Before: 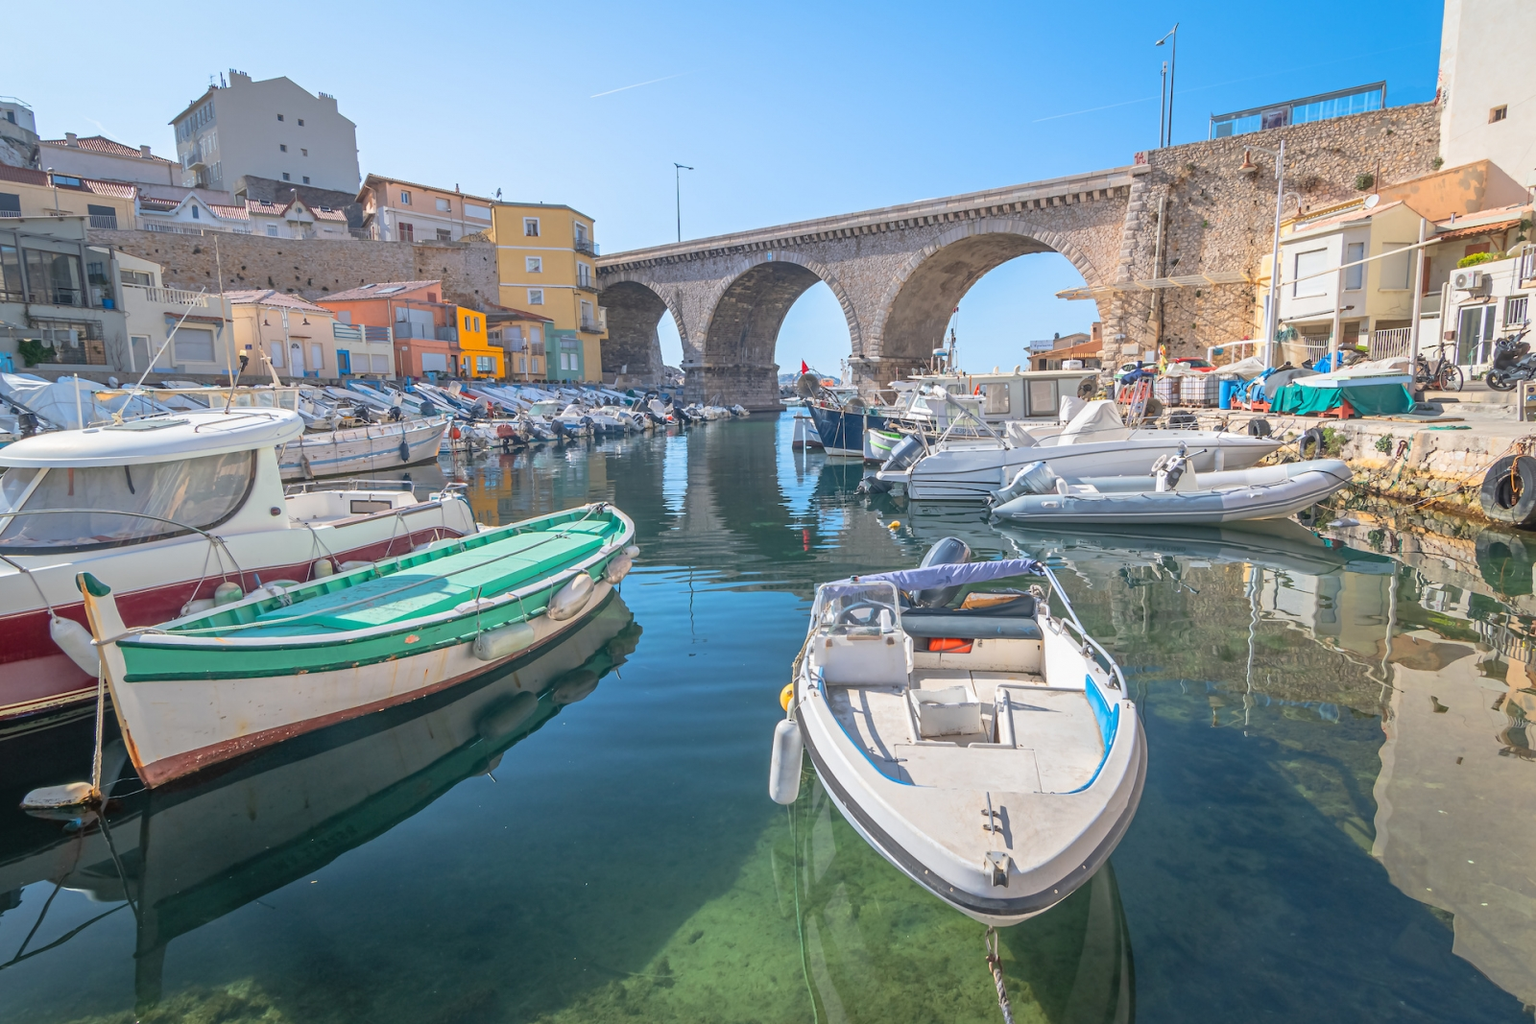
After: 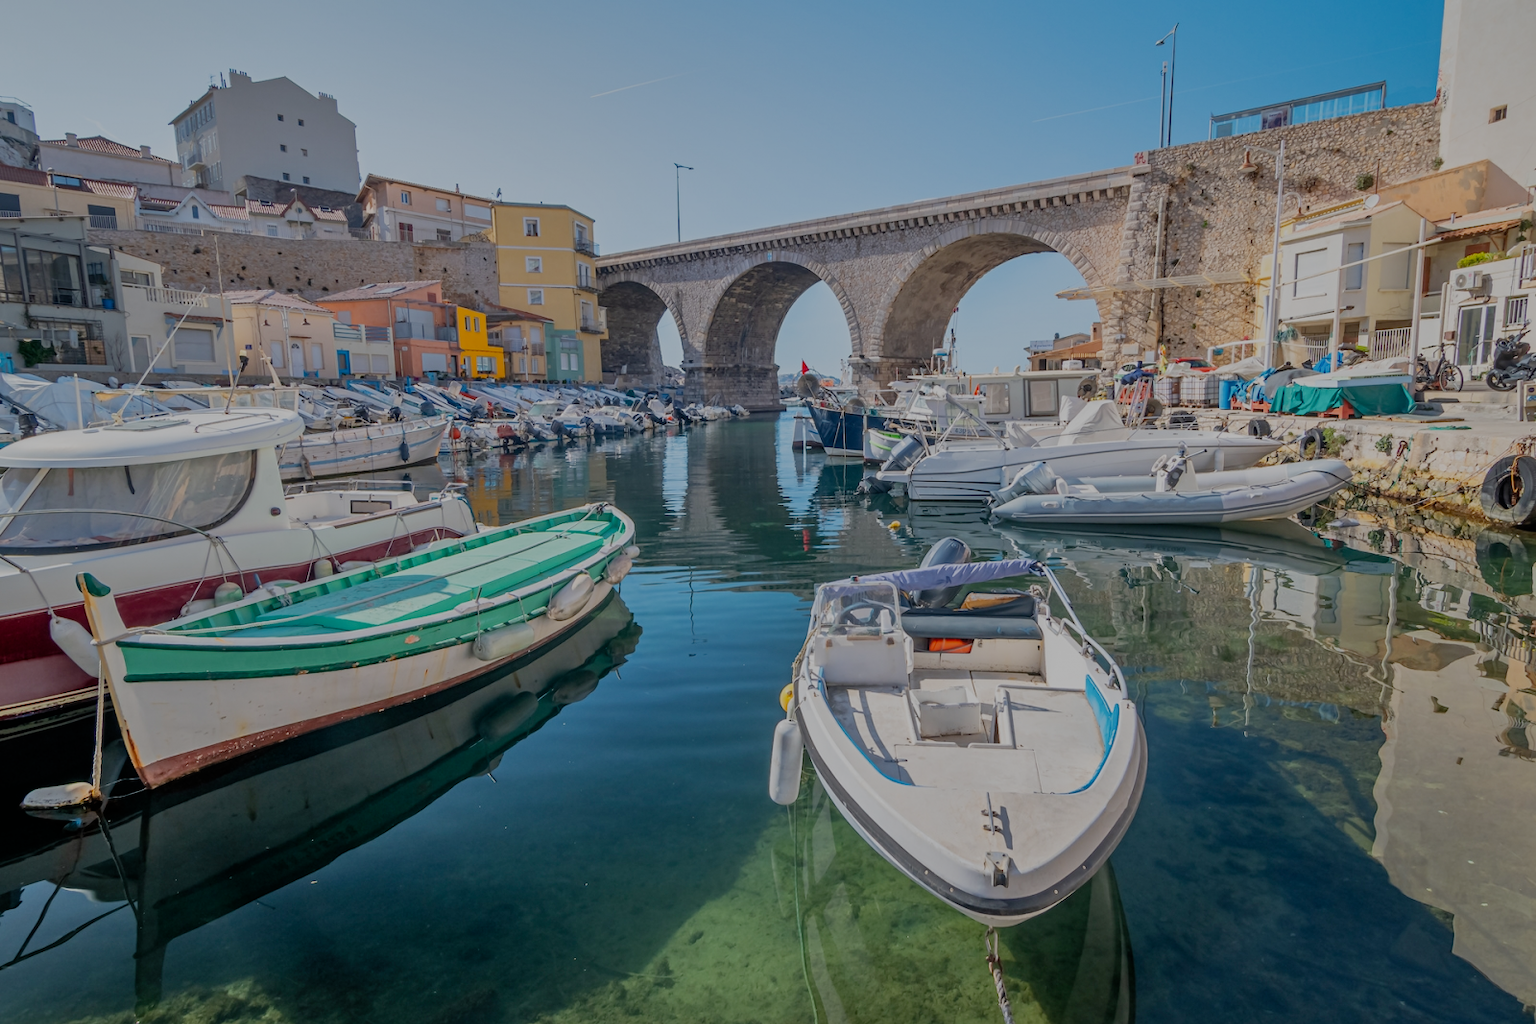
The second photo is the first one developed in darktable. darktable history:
filmic rgb: middle gray luminance 30%, black relative exposure -9 EV, white relative exposure 7 EV, threshold 6 EV, target black luminance 0%, hardness 2.94, latitude 2.04%, contrast 0.963, highlights saturation mix 5%, shadows ↔ highlights balance 12.16%, add noise in highlights 0, preserve chrominance no, color science v3 (2019), use custom middle-gray values true, iterations of high-quality reconstruction 0, contrast in highlights soft, enable highlight reconstruction true
shadows and highlights: shadows 30.63, highlights -63.22, shadows color adjustment 98%, highlights color adjustment 58.61%, soften with gaussian
